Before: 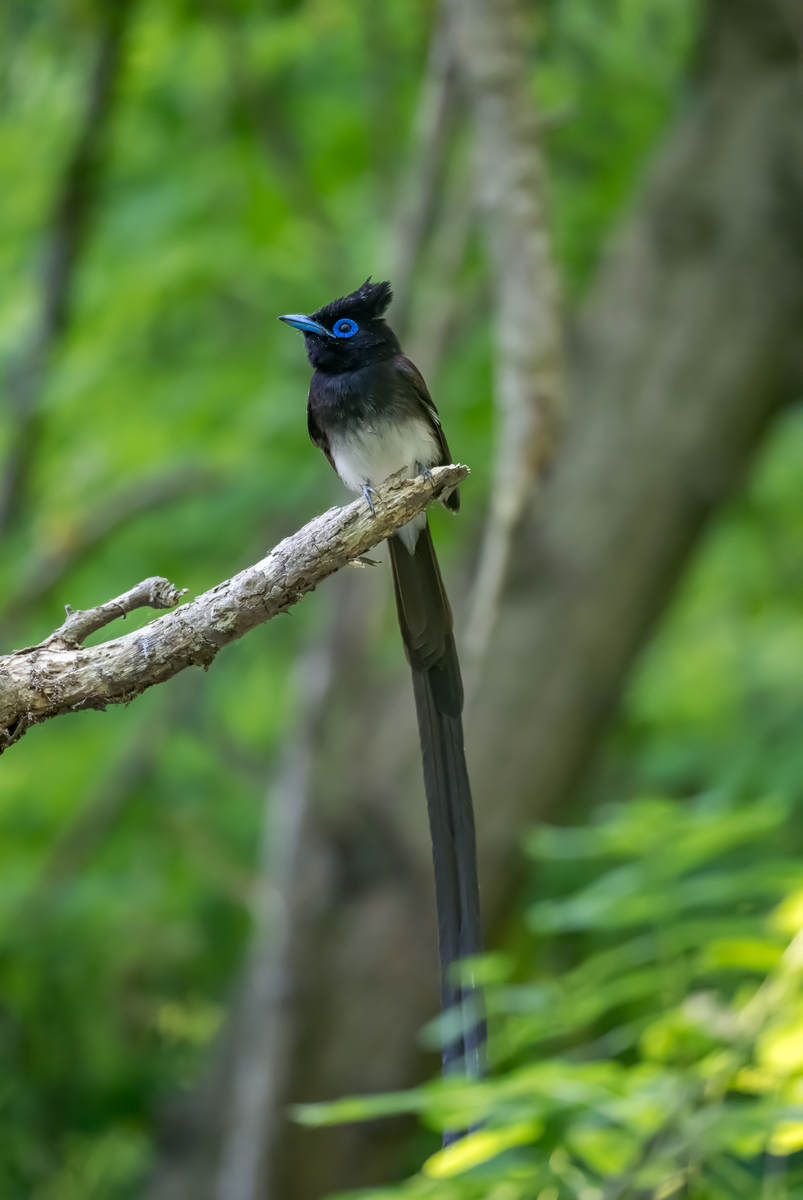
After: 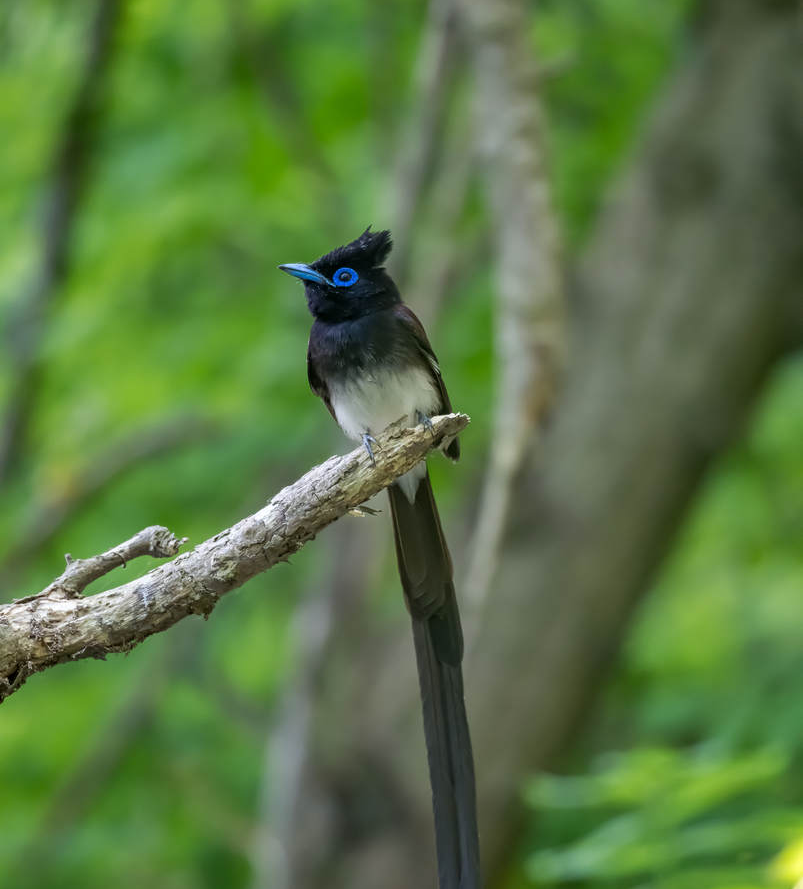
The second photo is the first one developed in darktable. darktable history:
crop: top 4.282%, bottom 21.599%
